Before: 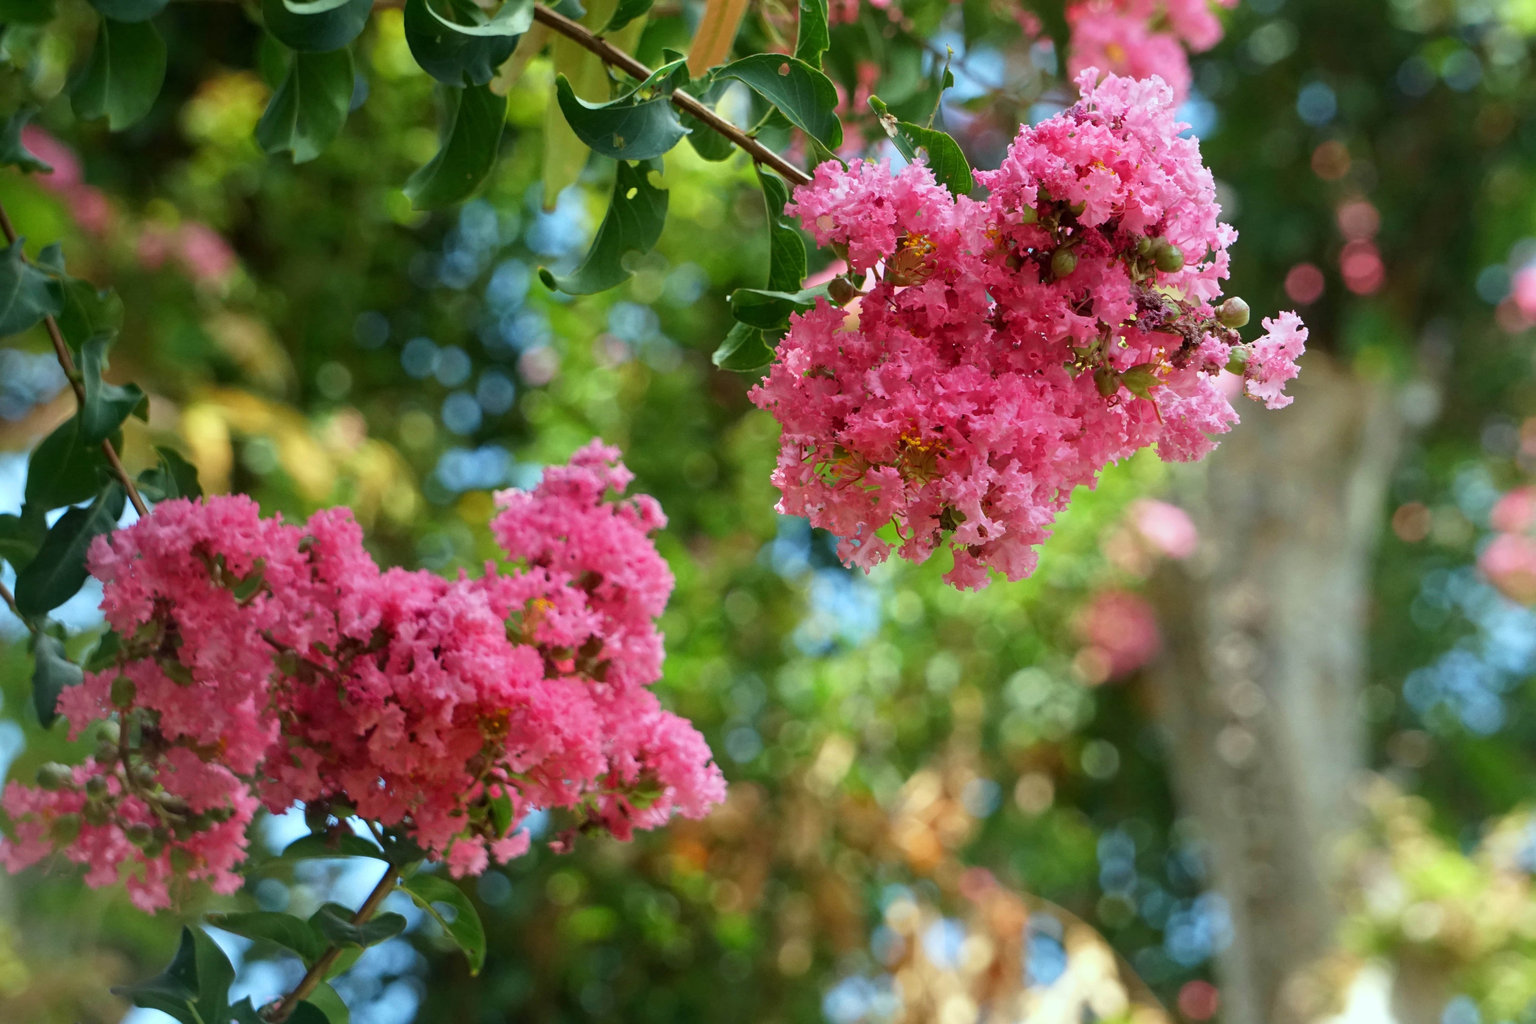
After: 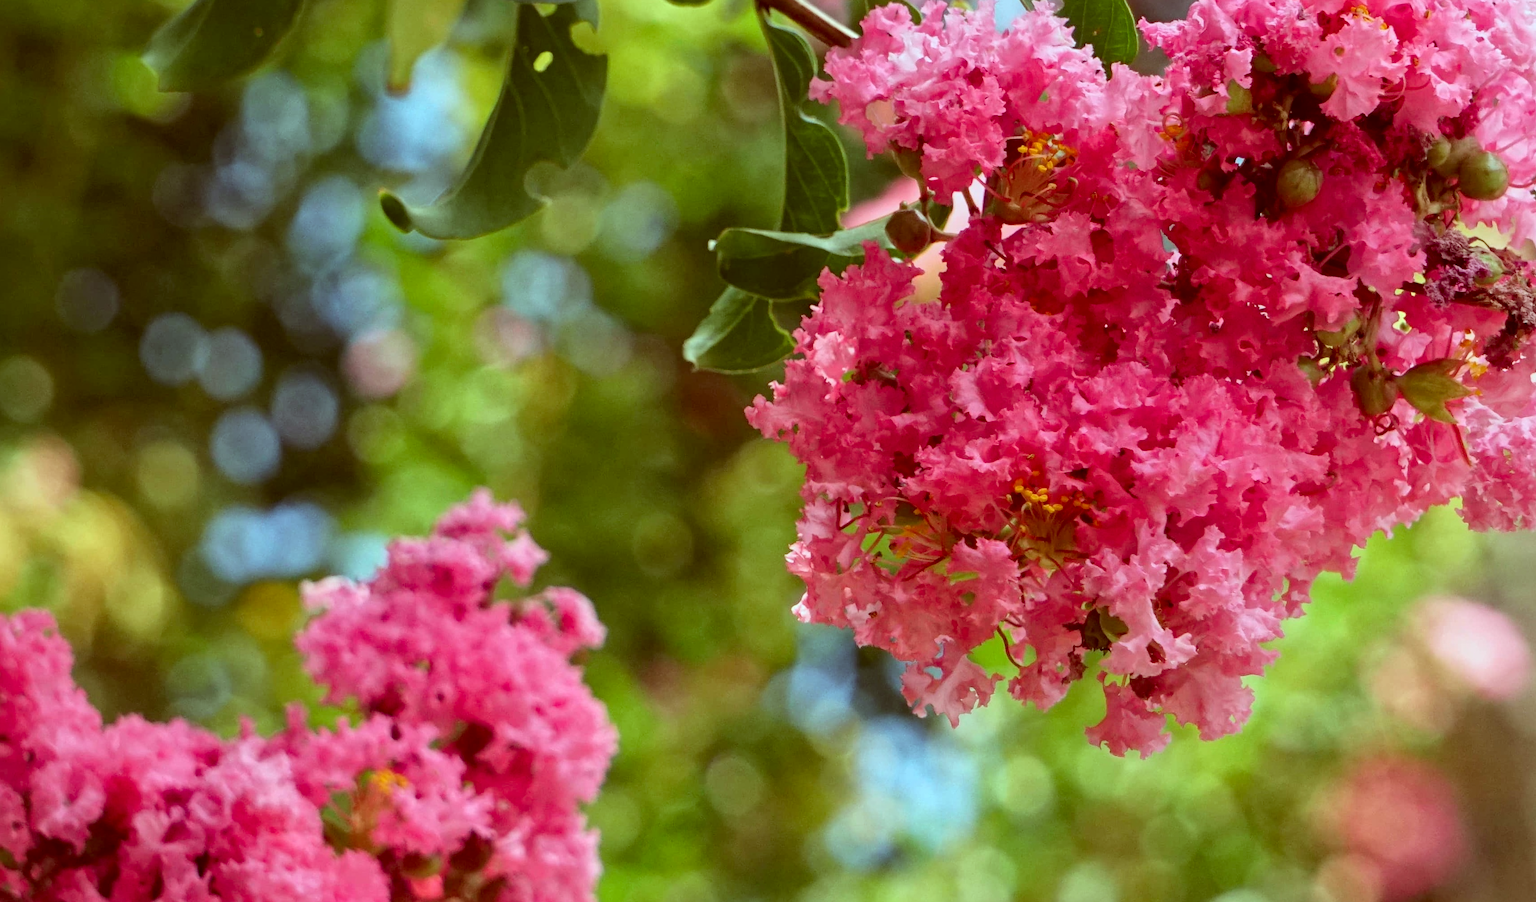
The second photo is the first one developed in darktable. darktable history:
crop: left 20.932%, top 15.471%, right 21.848%, bottom 34.081%
local contrast: mode bilateral grid, contrast 20, coarseness 50, detail 120%, midtone range 0.2
color correction: highlights a* -7.23, highlights b* -0.161, shadows a* 20.08, shadows b* 11.73
